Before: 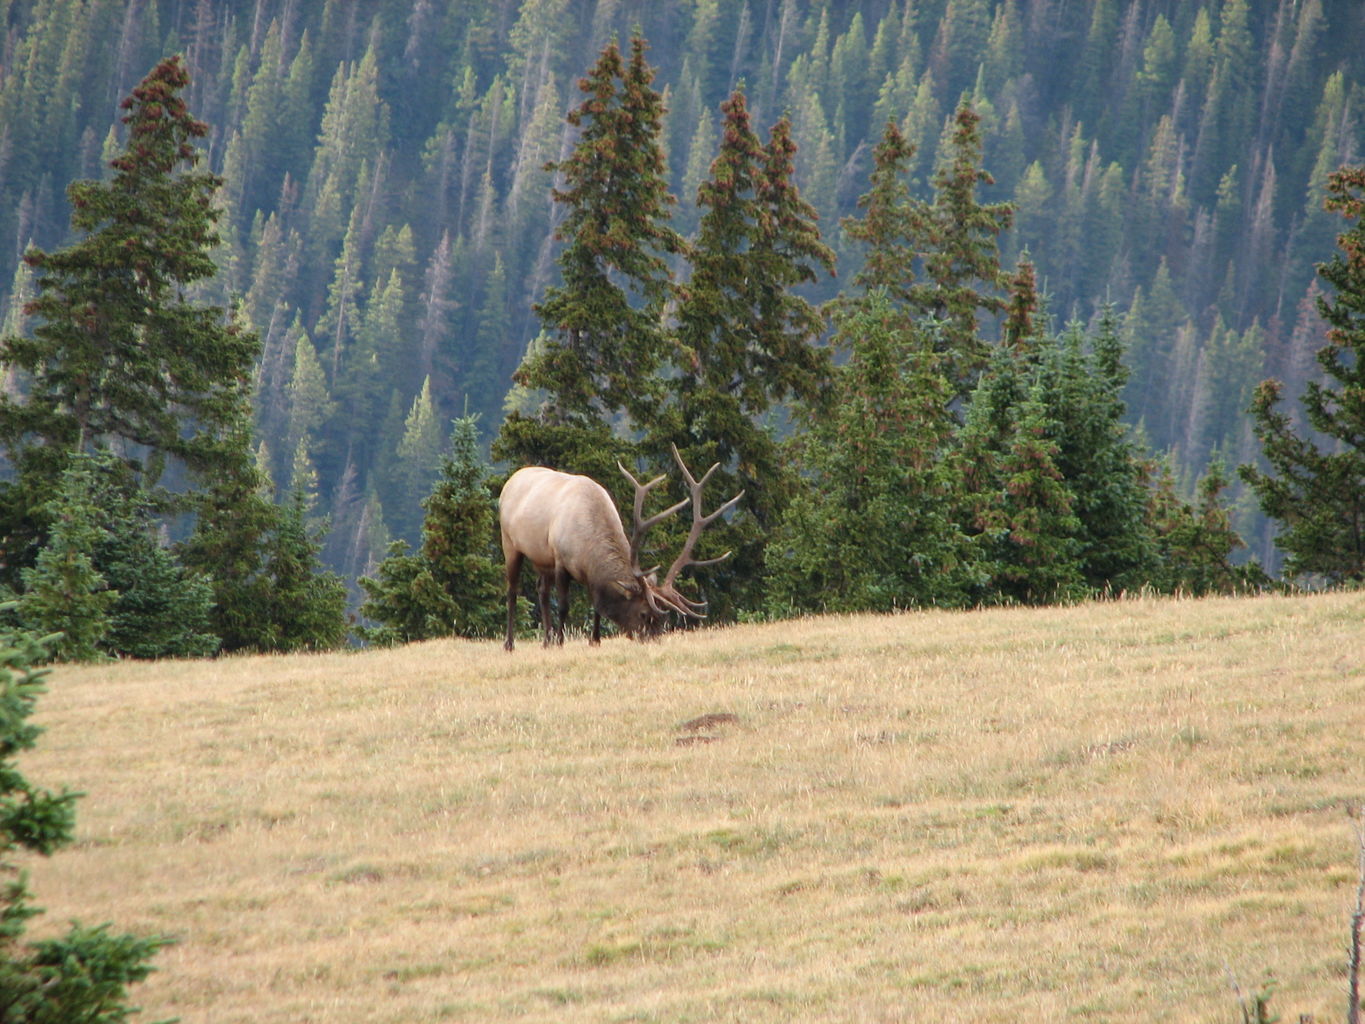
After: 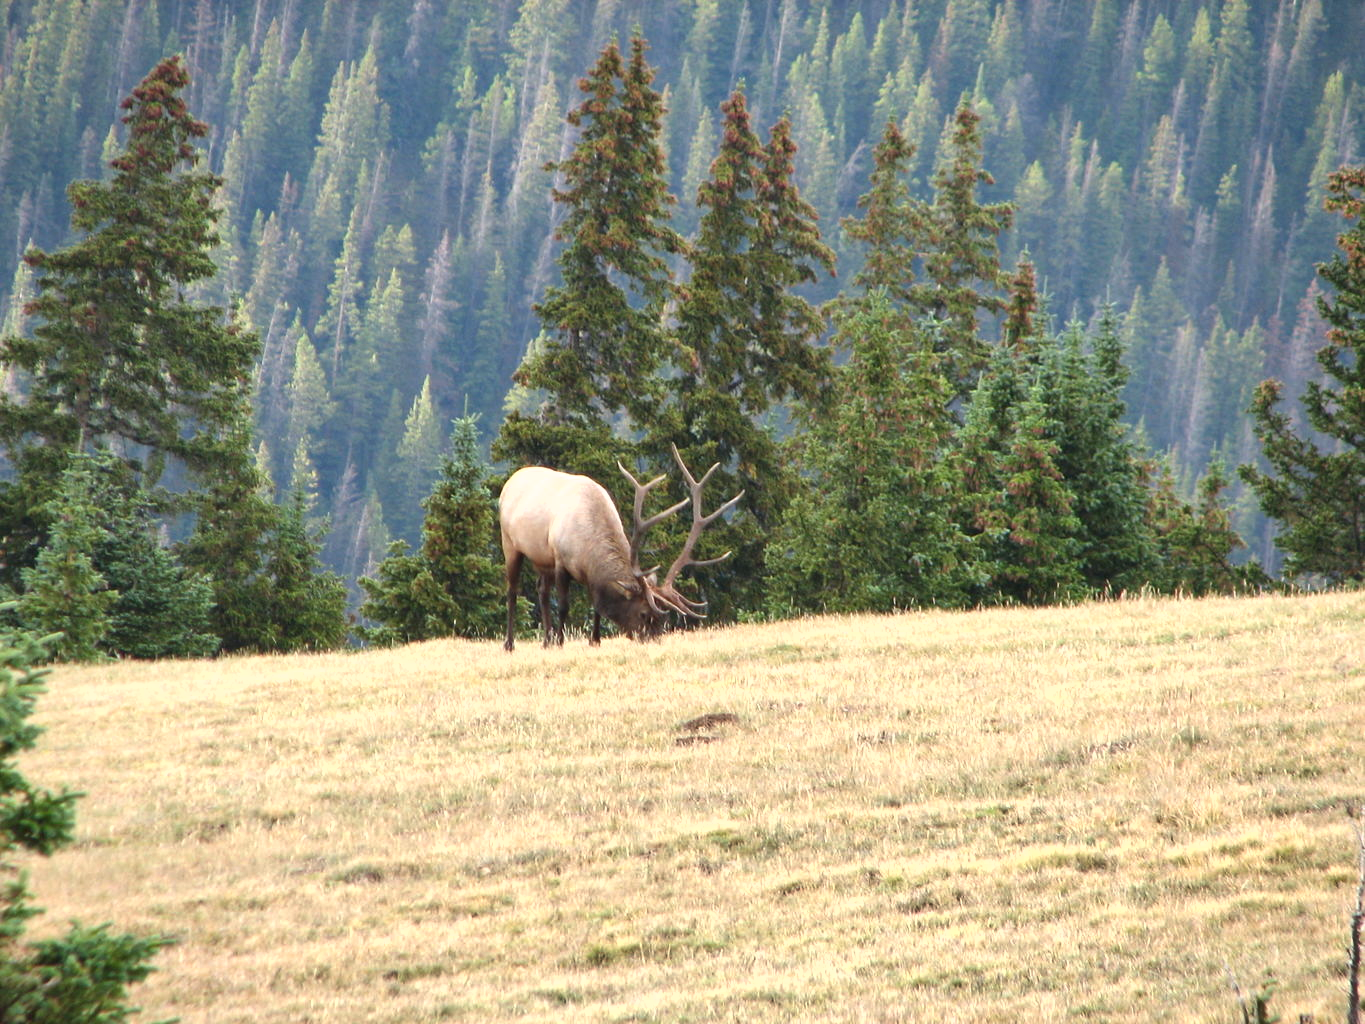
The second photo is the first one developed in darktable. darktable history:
exposure: exposure 0.6 EV, compensate highlight preservation false
fill light: on, module defaults
shadows and highlights: highlights color adjustment 0%, low approximation 0.01, soften with gaussian
